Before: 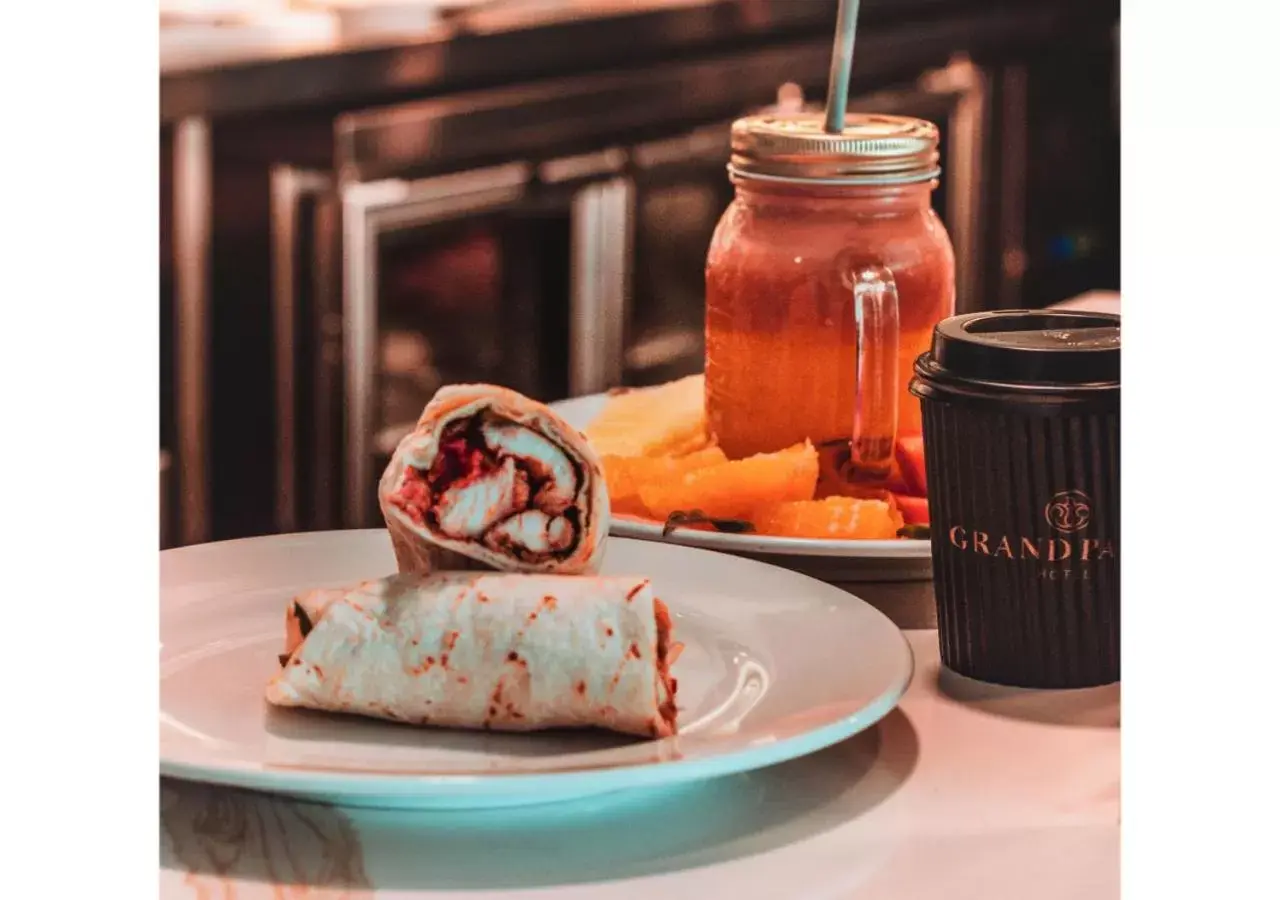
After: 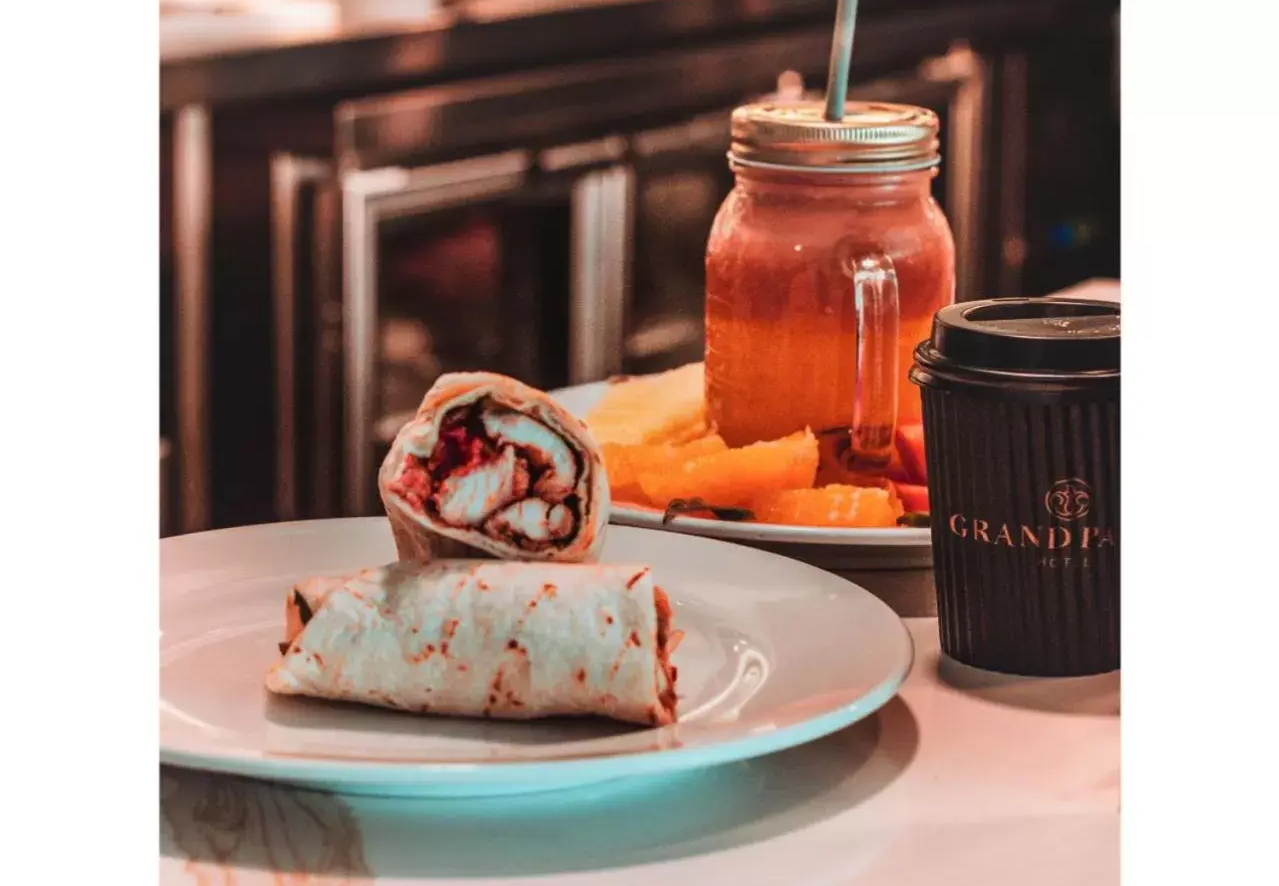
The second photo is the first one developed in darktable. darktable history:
crop: top 1.376%, right 0.019%
